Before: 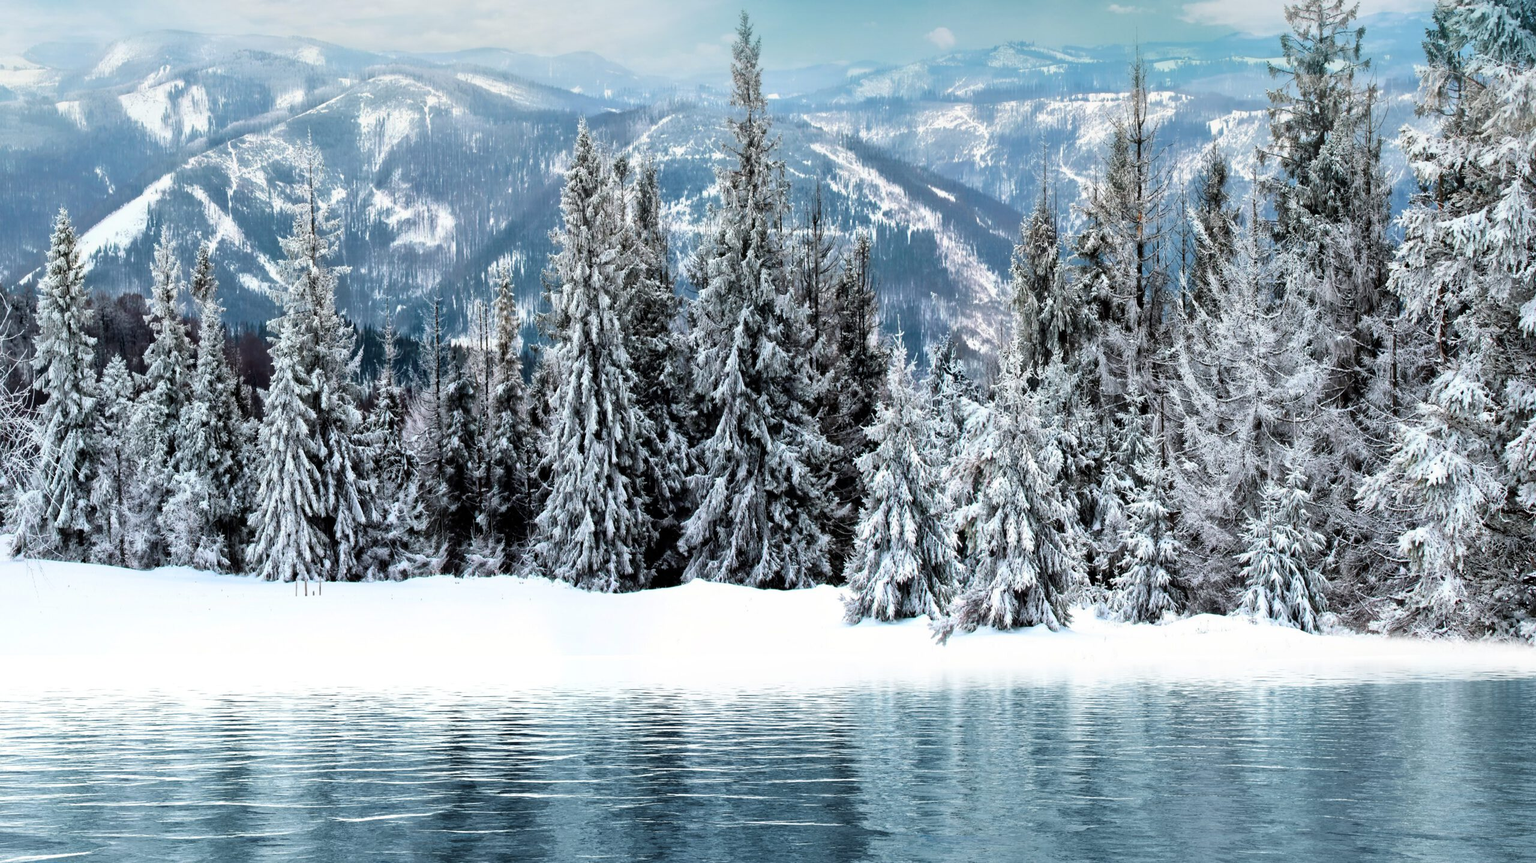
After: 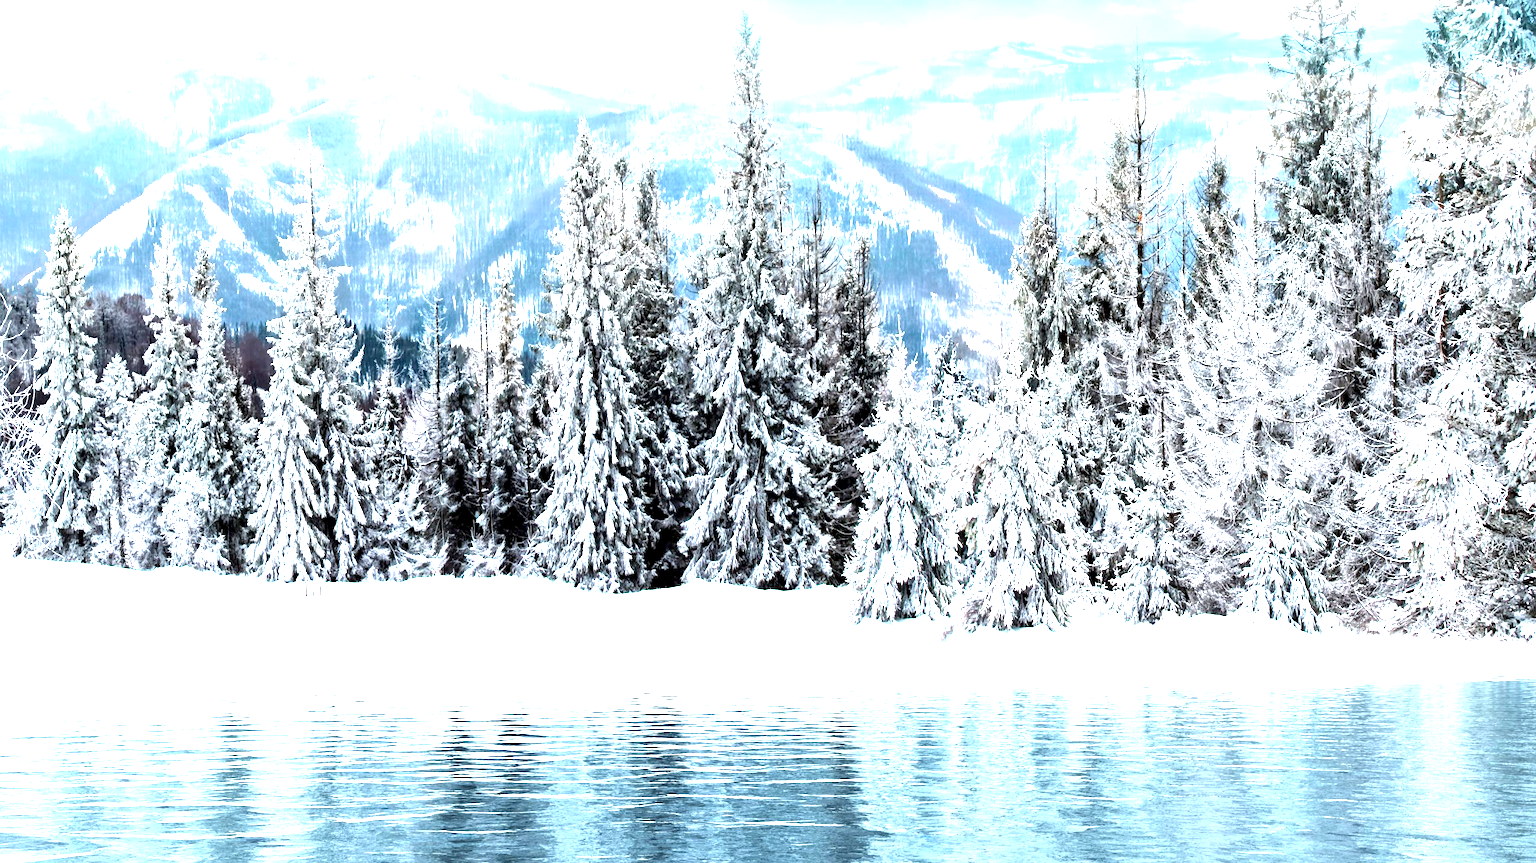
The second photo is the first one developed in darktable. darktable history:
exposure: black level correction 0.001, exposure 1.719 EV, compensate highlight preservation false
